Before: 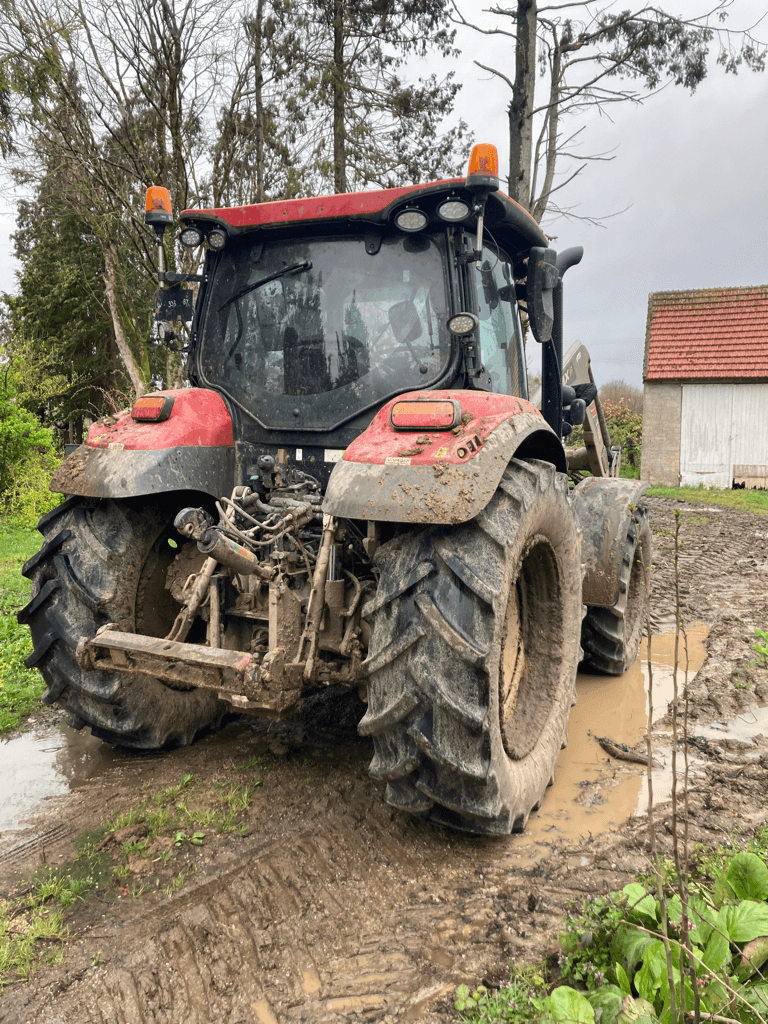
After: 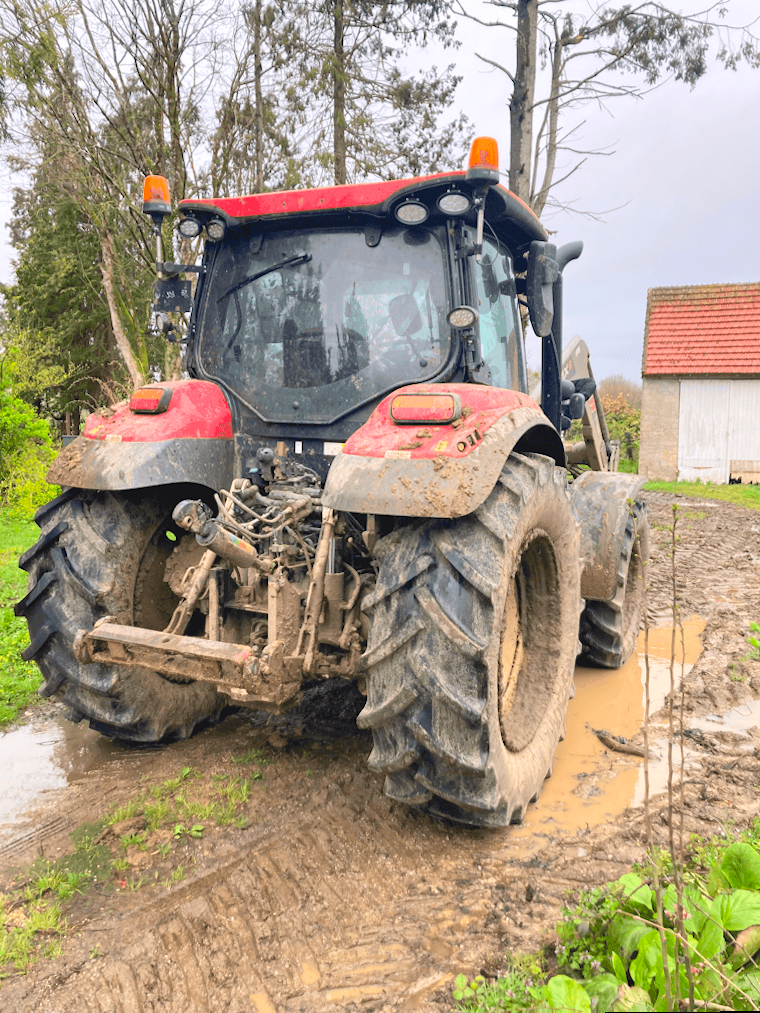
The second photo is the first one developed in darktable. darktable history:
rotate and perspective: rotation 0.174°, lens shift (vertical) 0.013, lens shift (horizontal) 0.019, shear 0.001, automatic cropping original format, crop left 0.007, crop right 0.991, crop top 0.016, crop bottom 0.997
contrast brightness saturation: contrast 0.07, brightness 0.18, saturation 0.4
white balance: red 1.009, blue 1.027
levels: levels [0, 0.478, 1]
